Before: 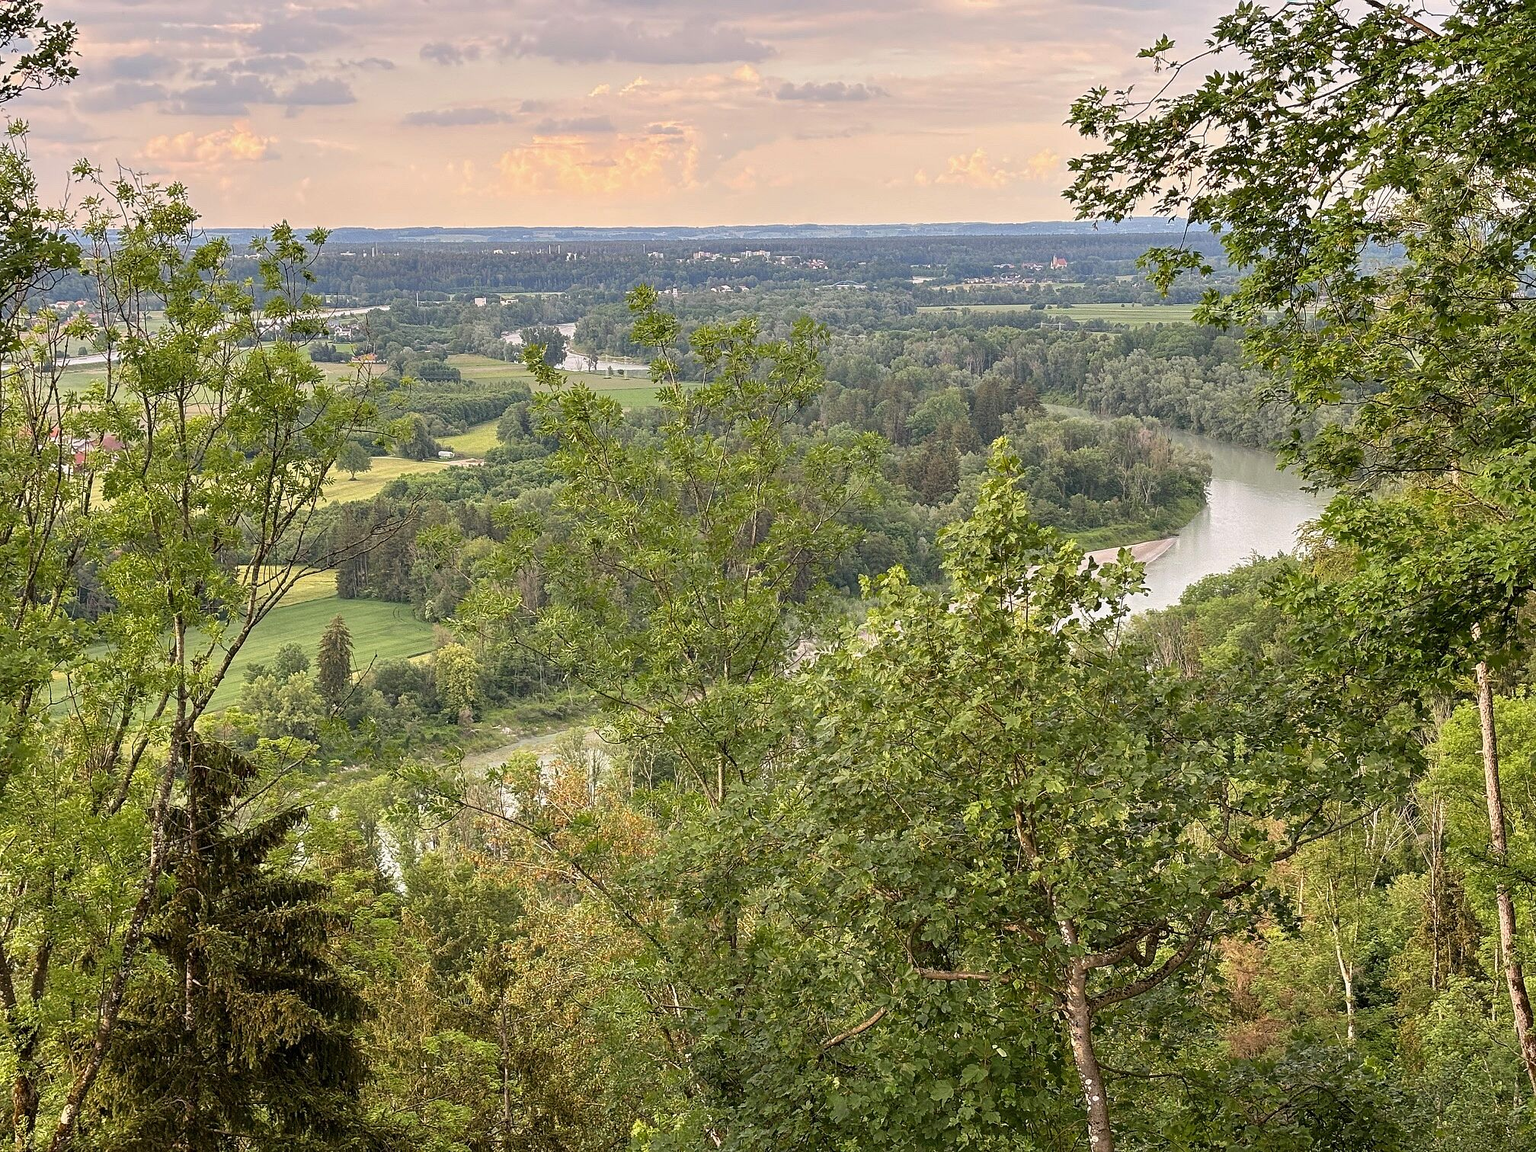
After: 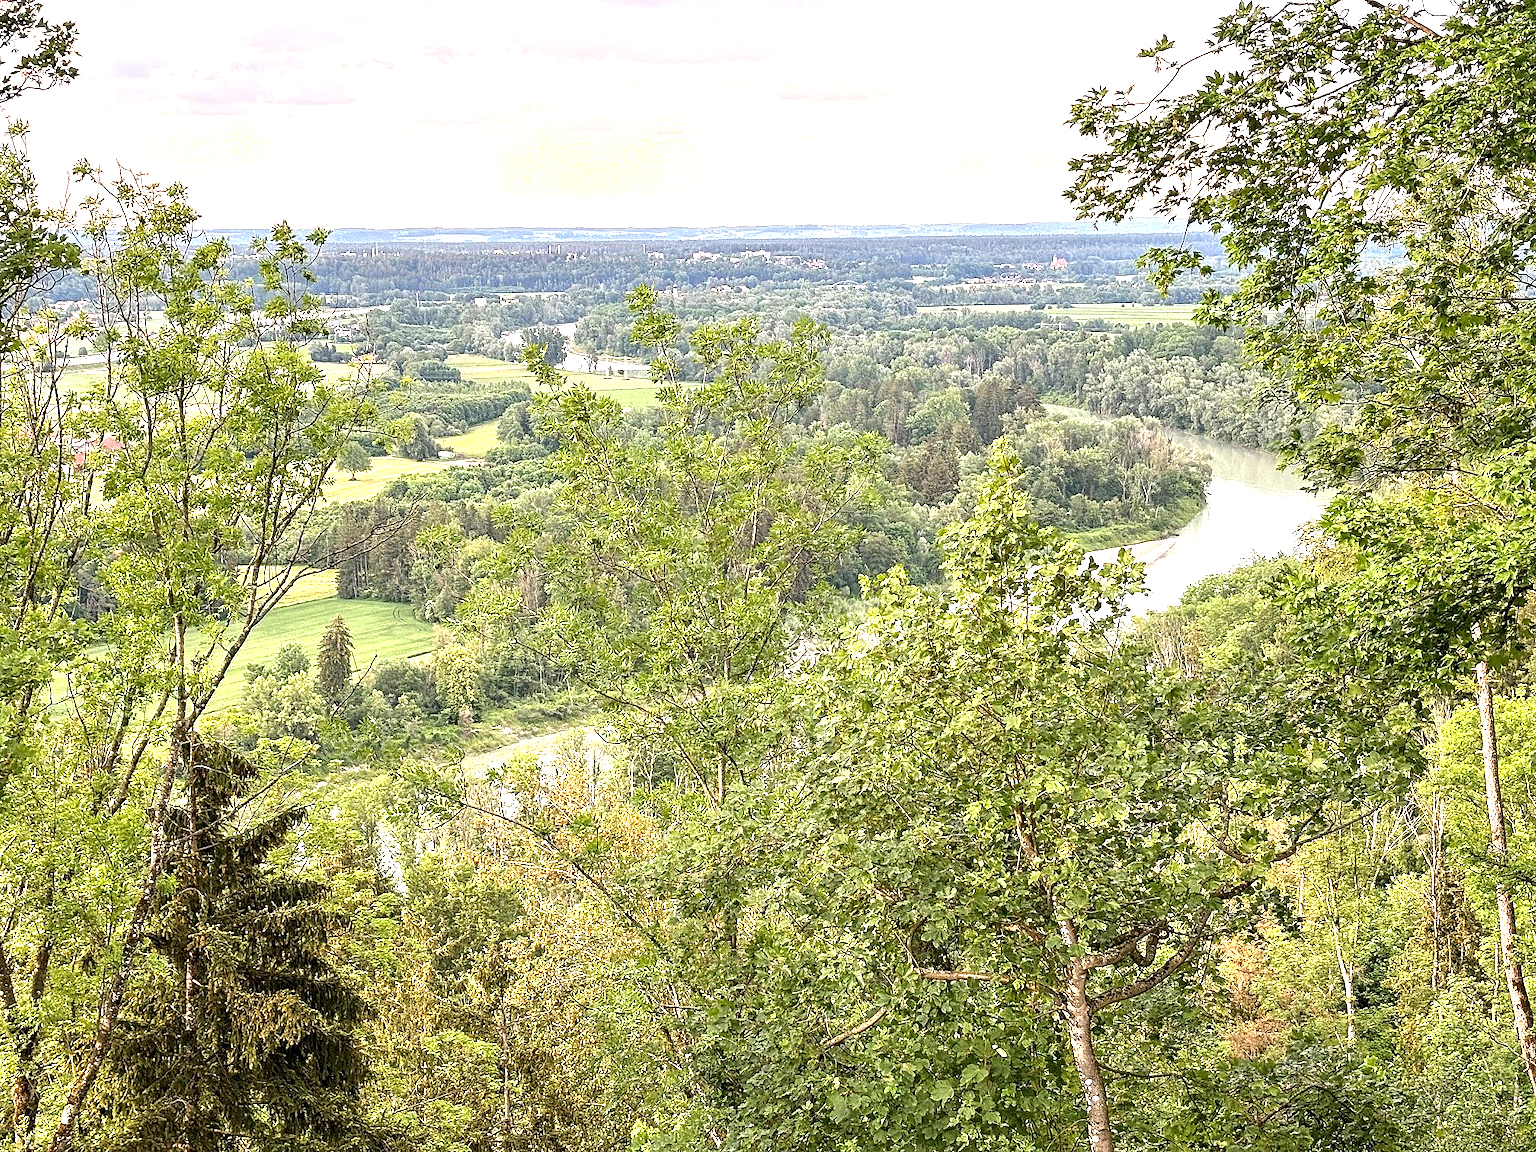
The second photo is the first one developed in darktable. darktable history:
contrast equalizer: octaves 7, y [[0.509, 0.514, 0.523, 0.542, 0.578, 0.603], [0.5 ×6], [0.509, 0.514, 0.523, 0.542, 0.578, 0.603], [0.001, 0.002, 0.003, 0.005, 0.01, 0.013], [0.001, 0.002, 0.003, 0.005, 0.01, 0.013]]
exposure: black level correction 0, exposure 1.2 EV, compensate highlight preservation false
